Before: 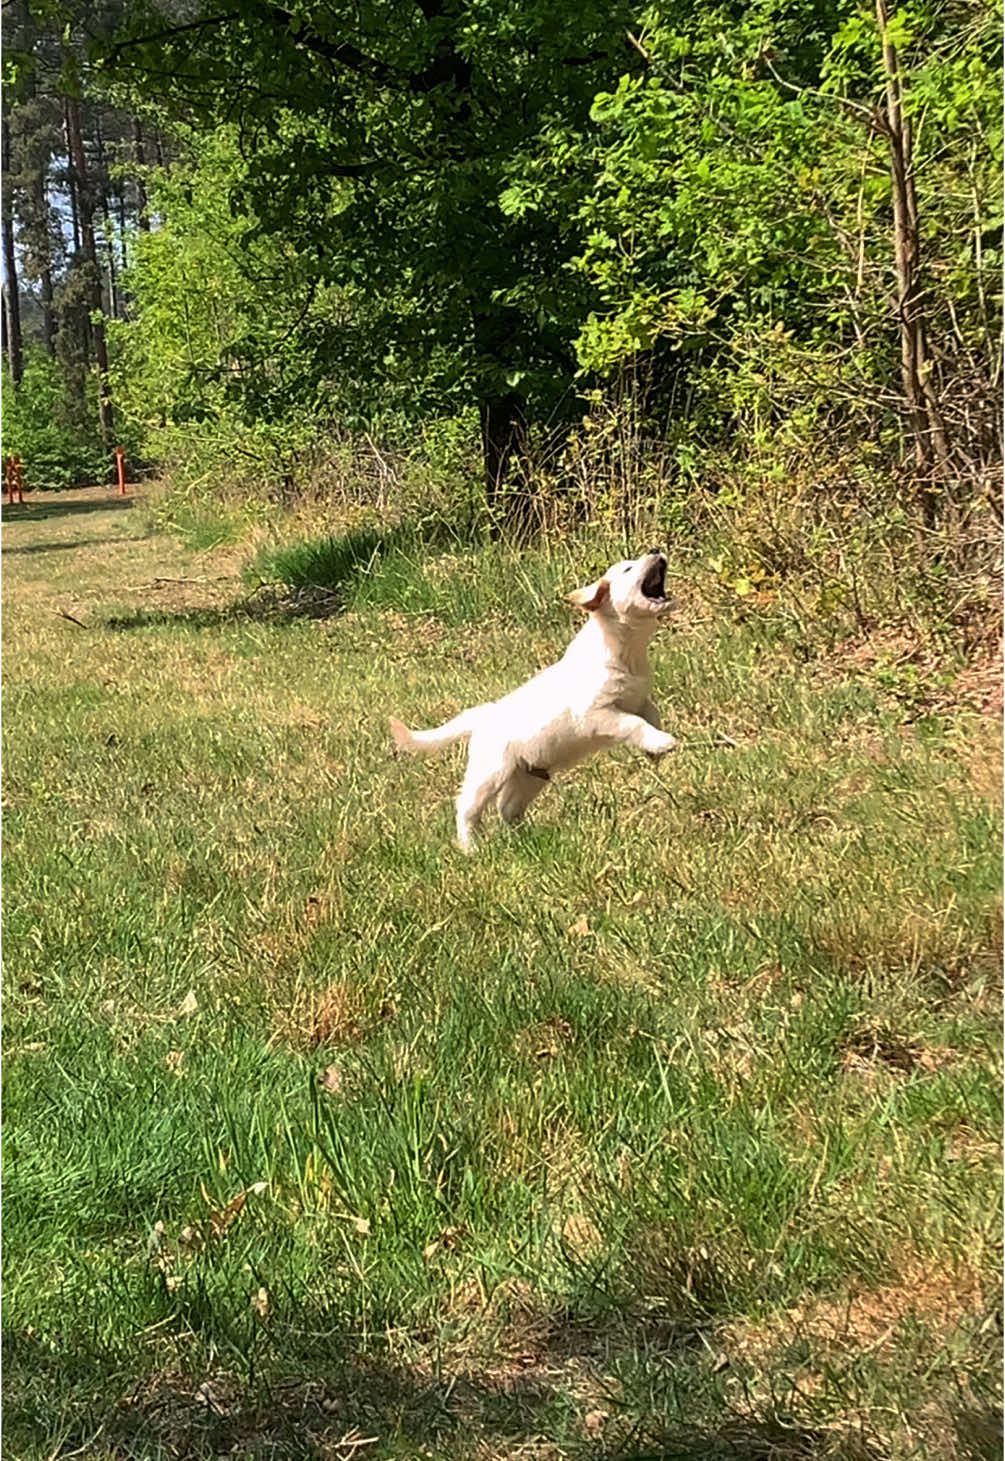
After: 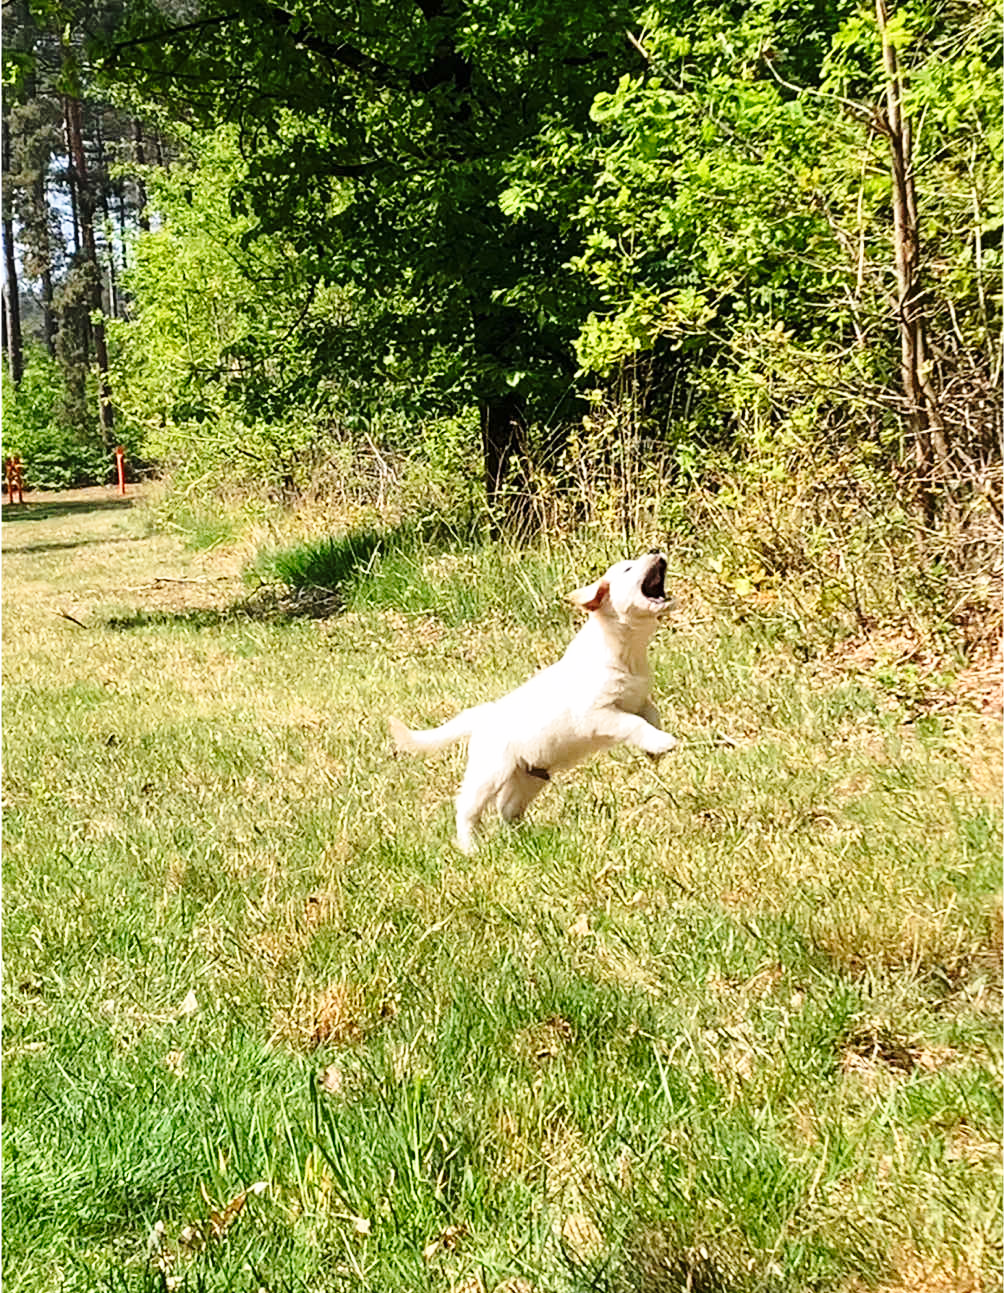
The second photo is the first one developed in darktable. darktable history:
crop and rotate: top 0%, bottom 11.486%
base curve: curves: ch0 [(0, 0) (0.028, 0.03) (0.121, 0.232) (0.46, 0.748) (0.859, 0.968) (1, 1)], preserve colors none
shadows and highlights: radius 334.56, shadows 63.77, highlights 5.88, compress 87.83%, soften with gaussian
